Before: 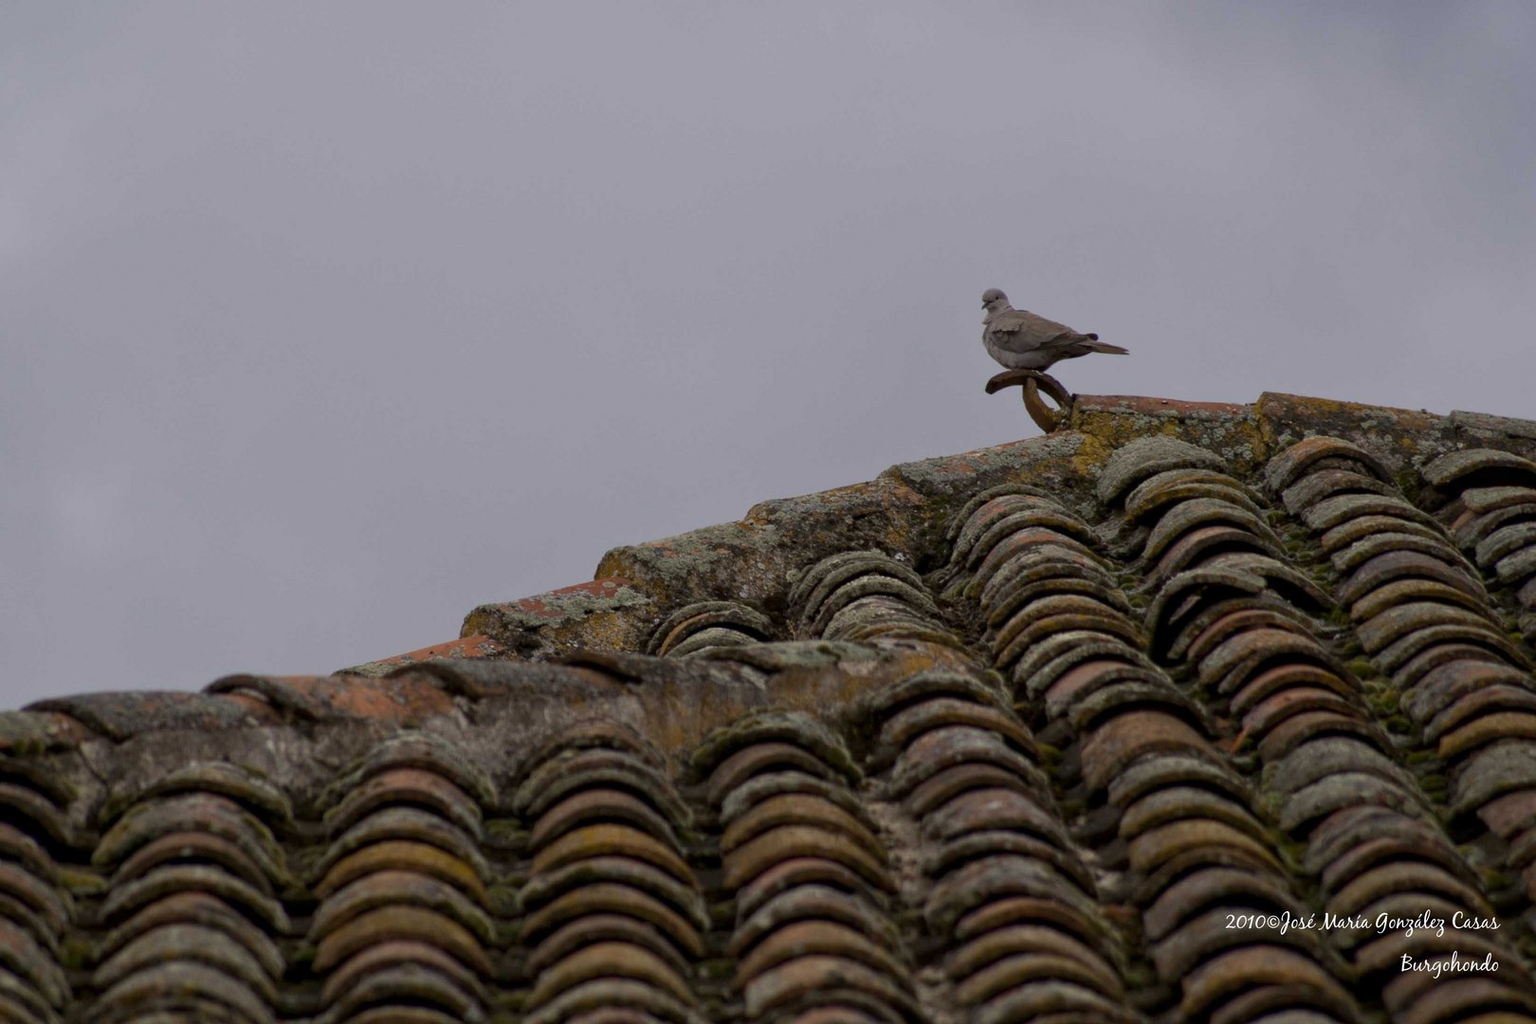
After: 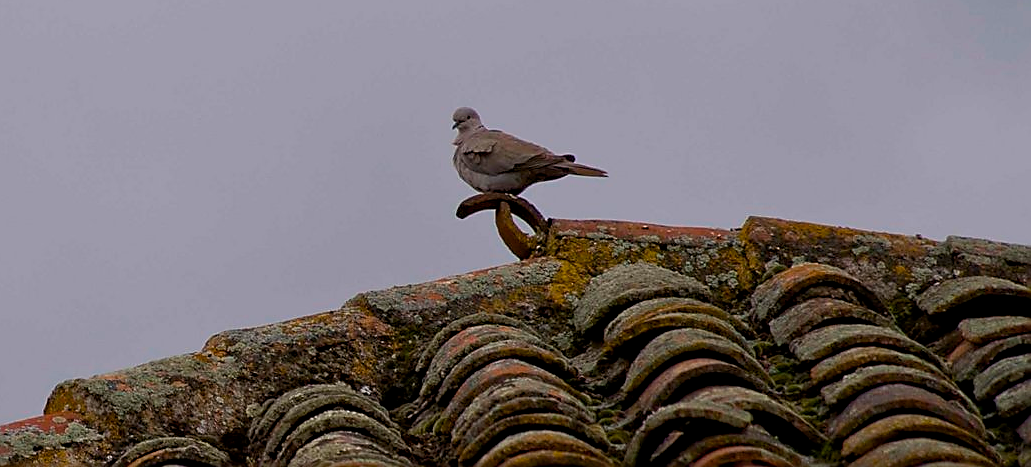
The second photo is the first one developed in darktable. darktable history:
crop: left 36.005%, top 18.293%, right 0.31%, bottom 38.444%
sharpen: radius 1.4, amount 1.25, threshold 0.7
color balance rgb: perceptual saturation grading › global saturation 20%, global vibrance 20%
exposure: black level correction 0.002, compensate highlight preservation false
